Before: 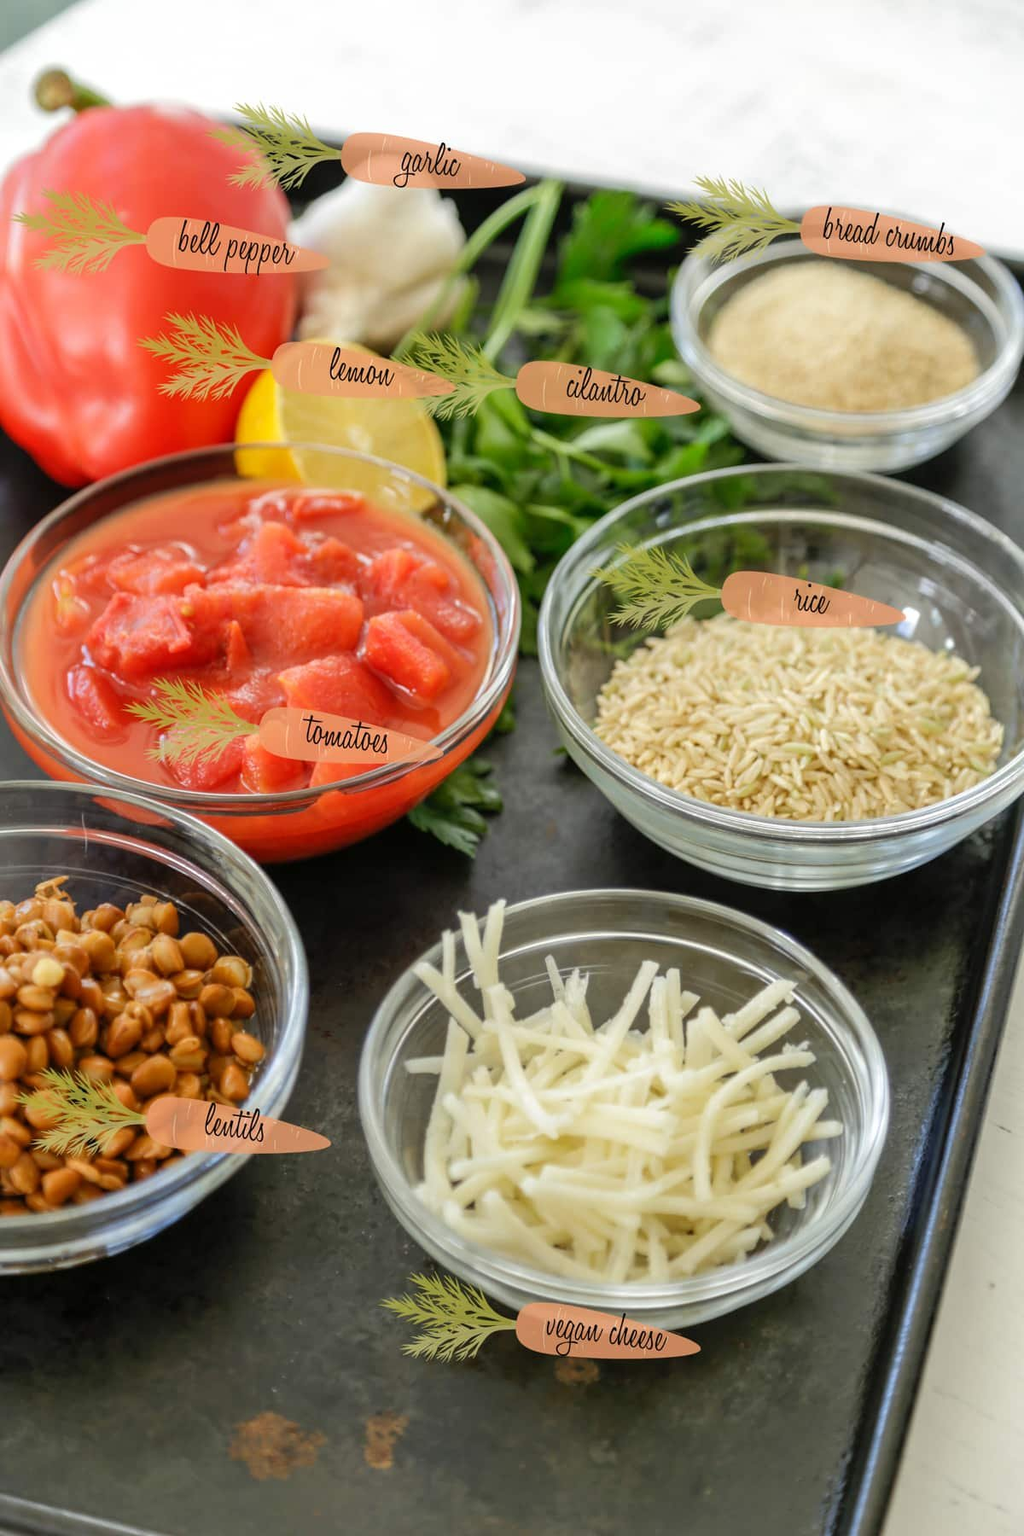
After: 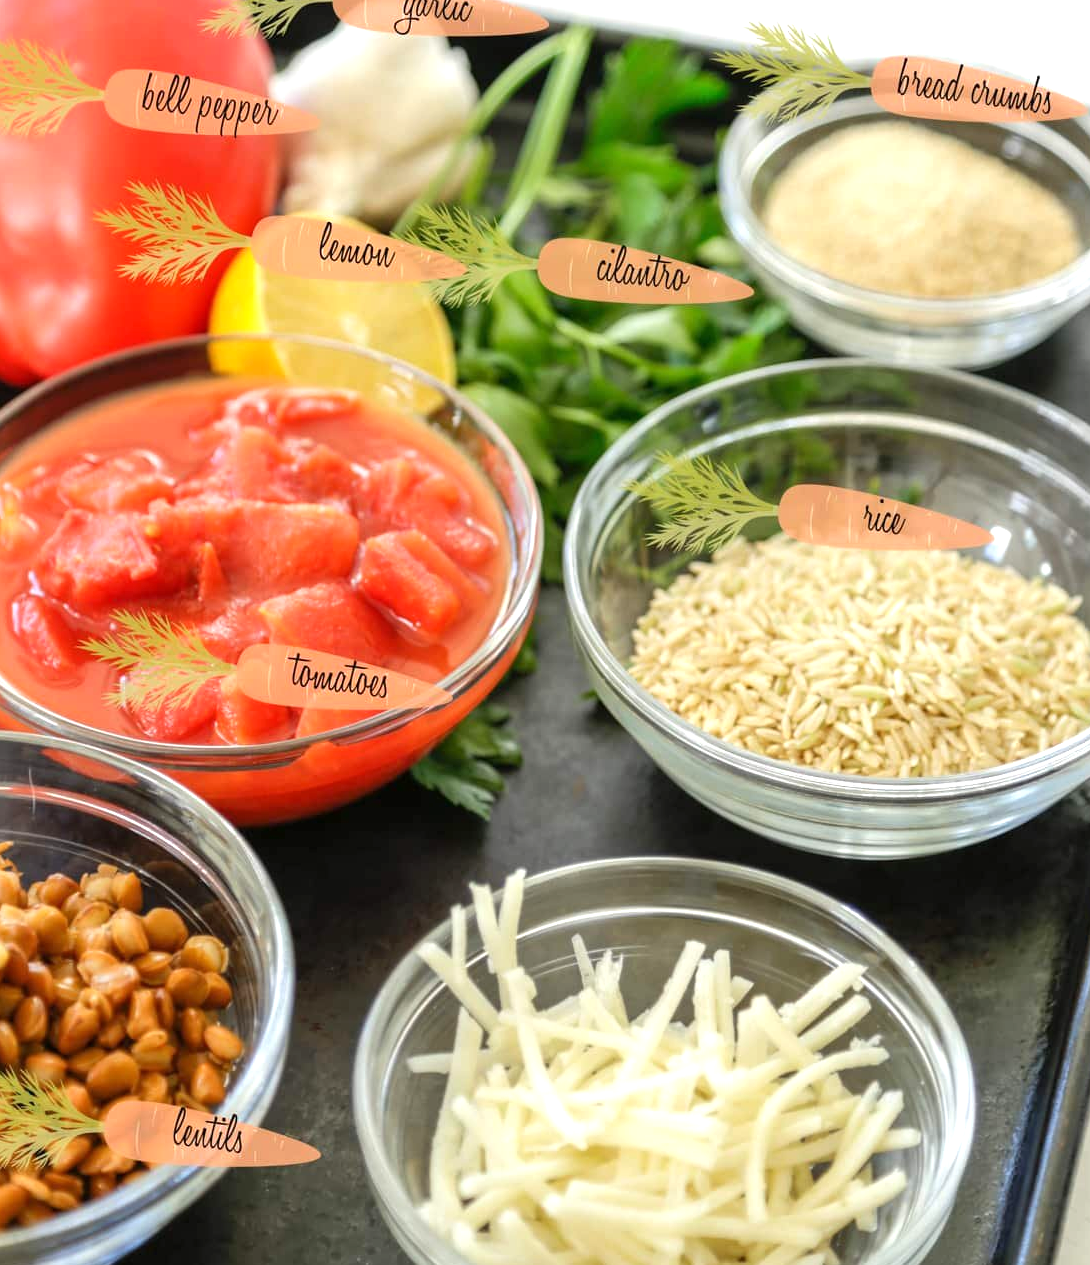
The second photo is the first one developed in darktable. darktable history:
crop: left 5.596%, top 10.314%, right 3.534%, bottom 19.395%
exposure: exposure 0.493 EV, compensate highlight preservation false
